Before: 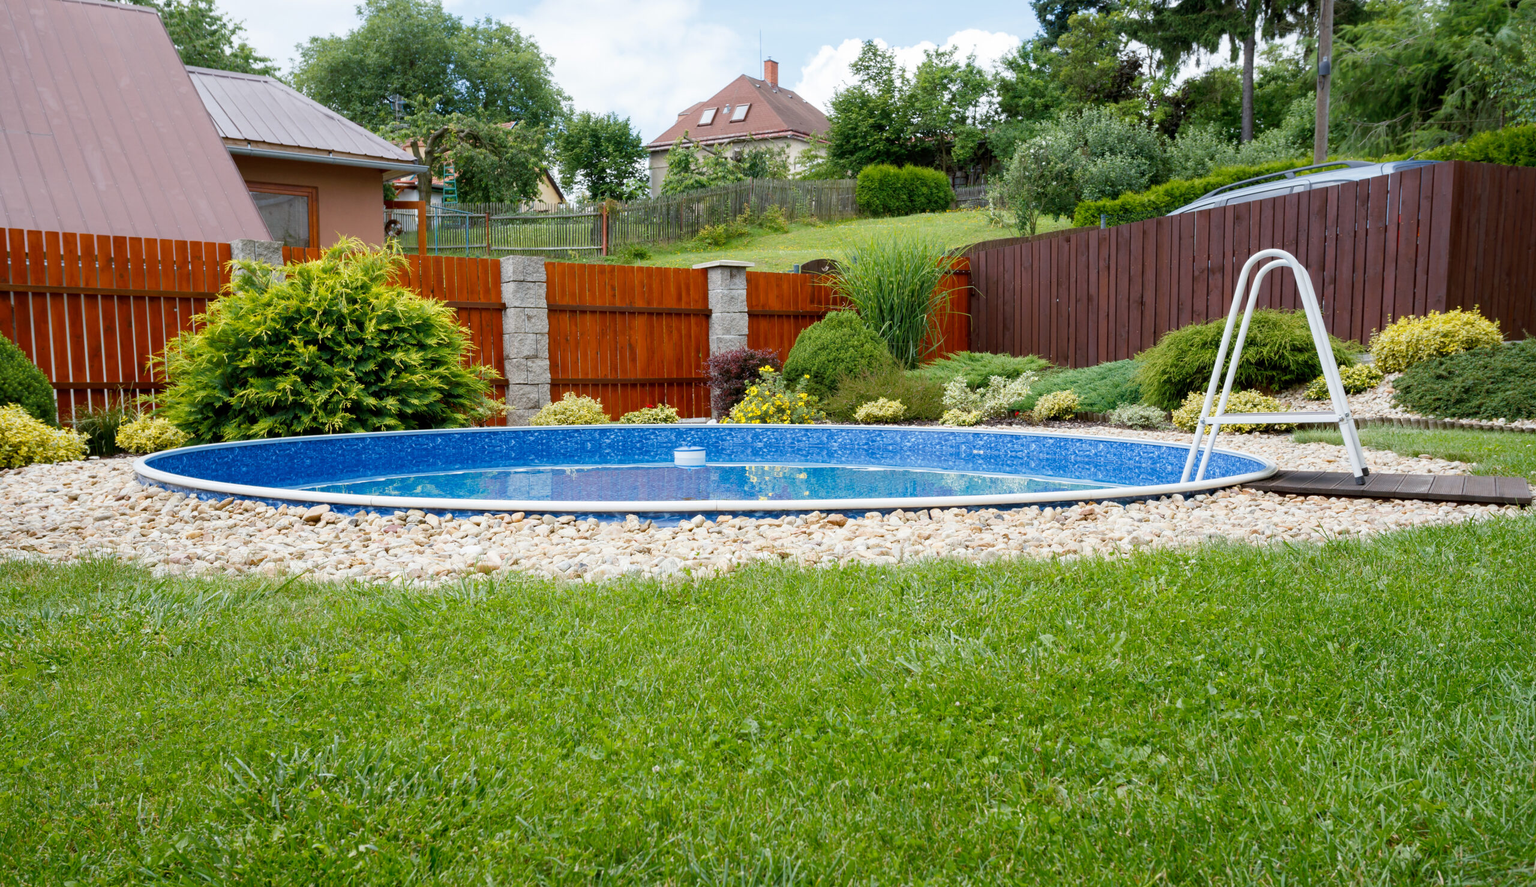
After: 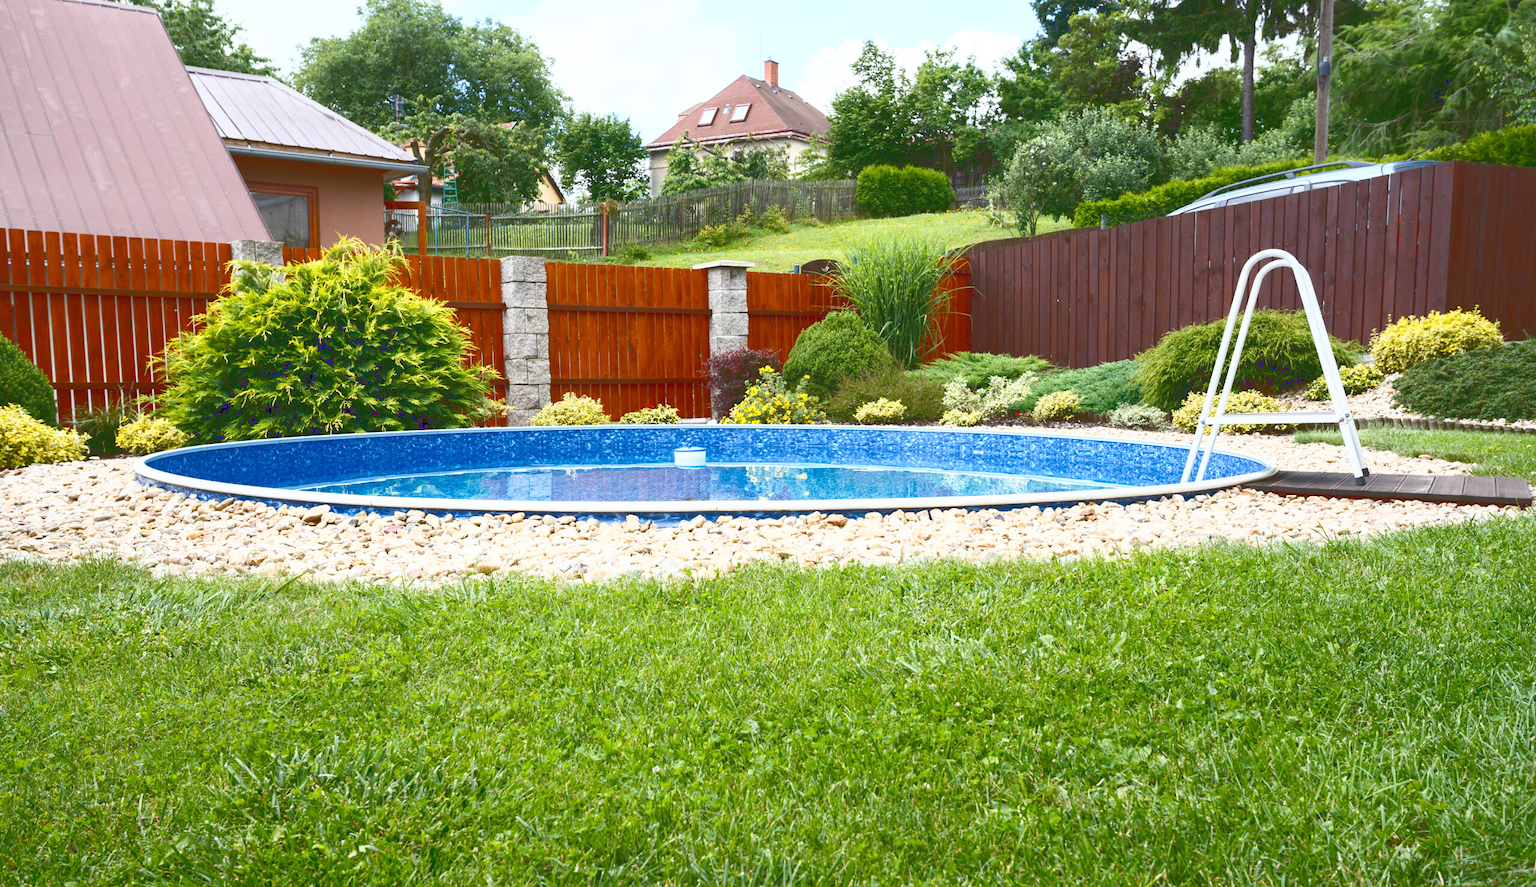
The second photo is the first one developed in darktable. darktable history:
base curve: curves: ch0 [(0, 0.036) (0.007, 0.037) (0.604, 0.887) (1, 1)]
